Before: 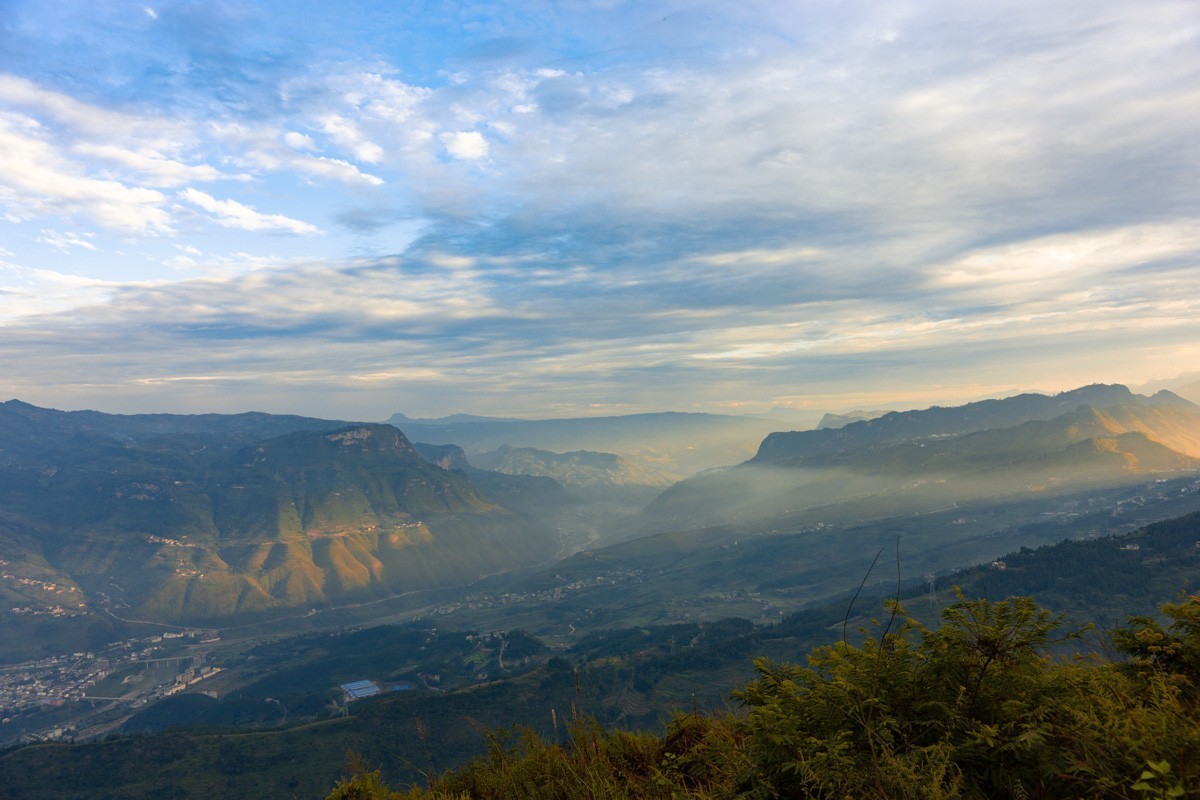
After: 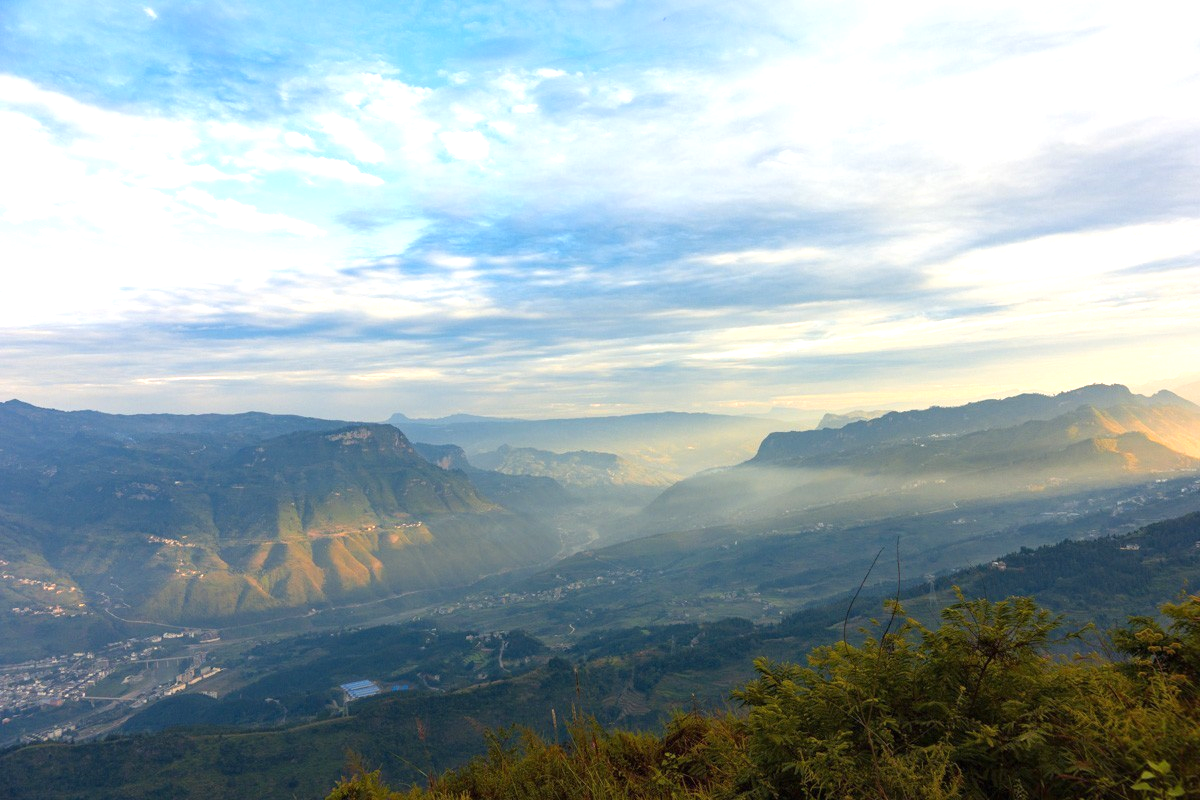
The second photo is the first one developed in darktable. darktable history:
exposure: black level correction 0, exposure 0.692 EV, compensate exposure bias true, compensate highlight preservation false
